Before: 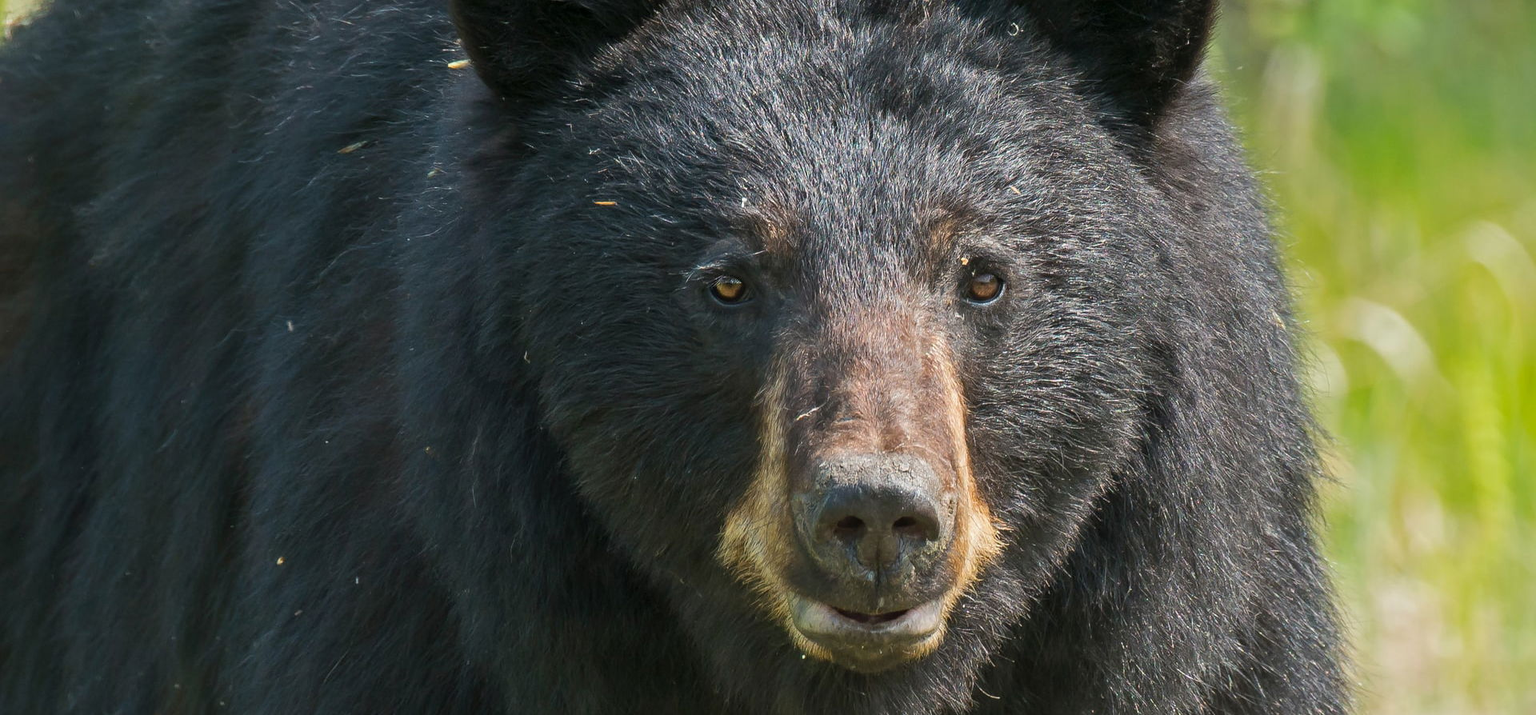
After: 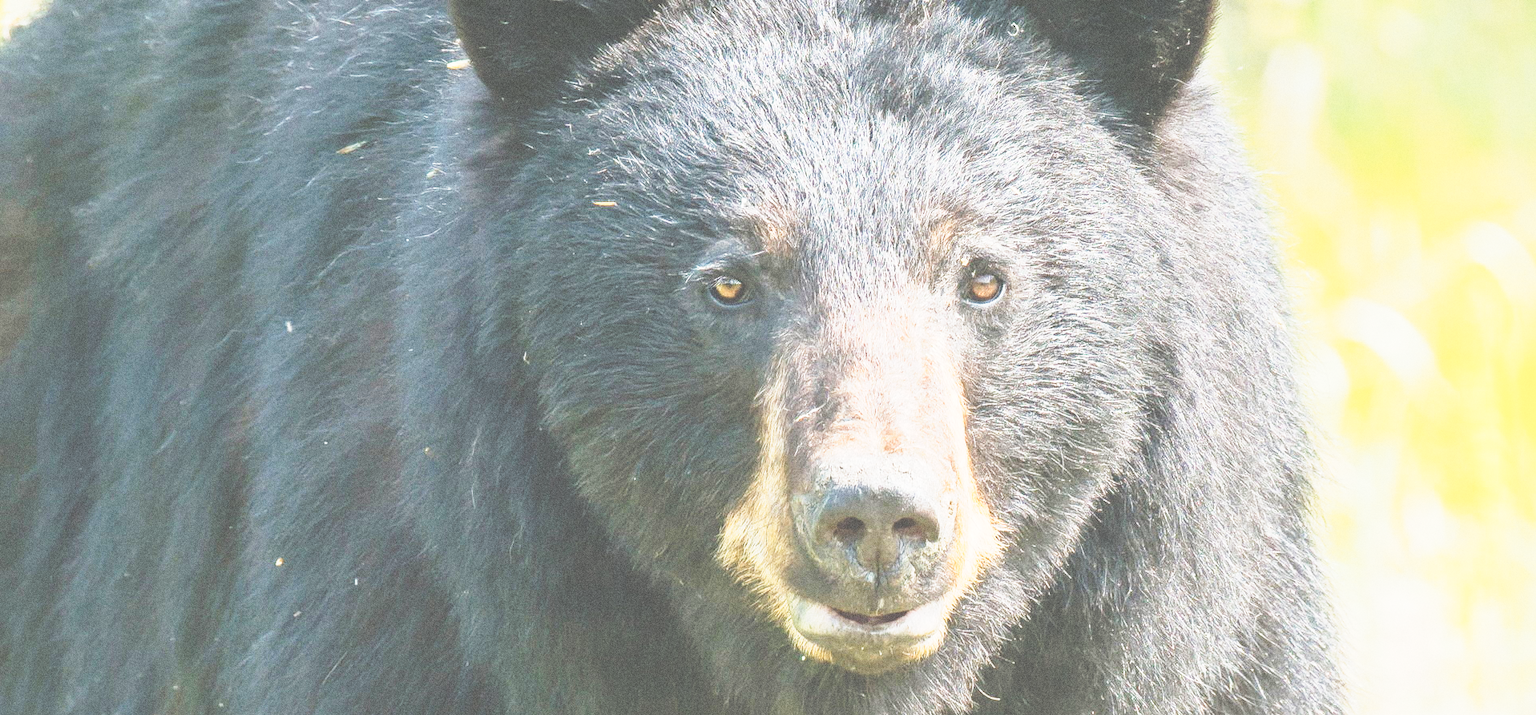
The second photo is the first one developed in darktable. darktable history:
exposure: black level correction -0.03, compensate highlight preservation false
grain: coarseness 11.82 ISO, strength 36.67%, mid-tones bias 74.17%
contrast brightness saturation: contrast 0.2, brightness 0.16, saturation 0.22
tone curve: curves: ch0 [(0, 0) (0.003, 0.004) (0.011, 0.016) (0.025, 0.035) (0.044, 0.062) (0.069, 0.097) (0.1, 0.143) (0.136, 0.205) (0.177, 0.276) (0.224, 0.36) (0.277, 0.461) (0.335, 0.584) (0.399, 0.686) (0.468, 0.783) (0.543, 0.868) (0.623, 0.927) (0.709, 0.96) (0.801, 0.974) (0.898, 0.986) (1, 1)], preserve colors none
crop and rotate: left 0.126%
